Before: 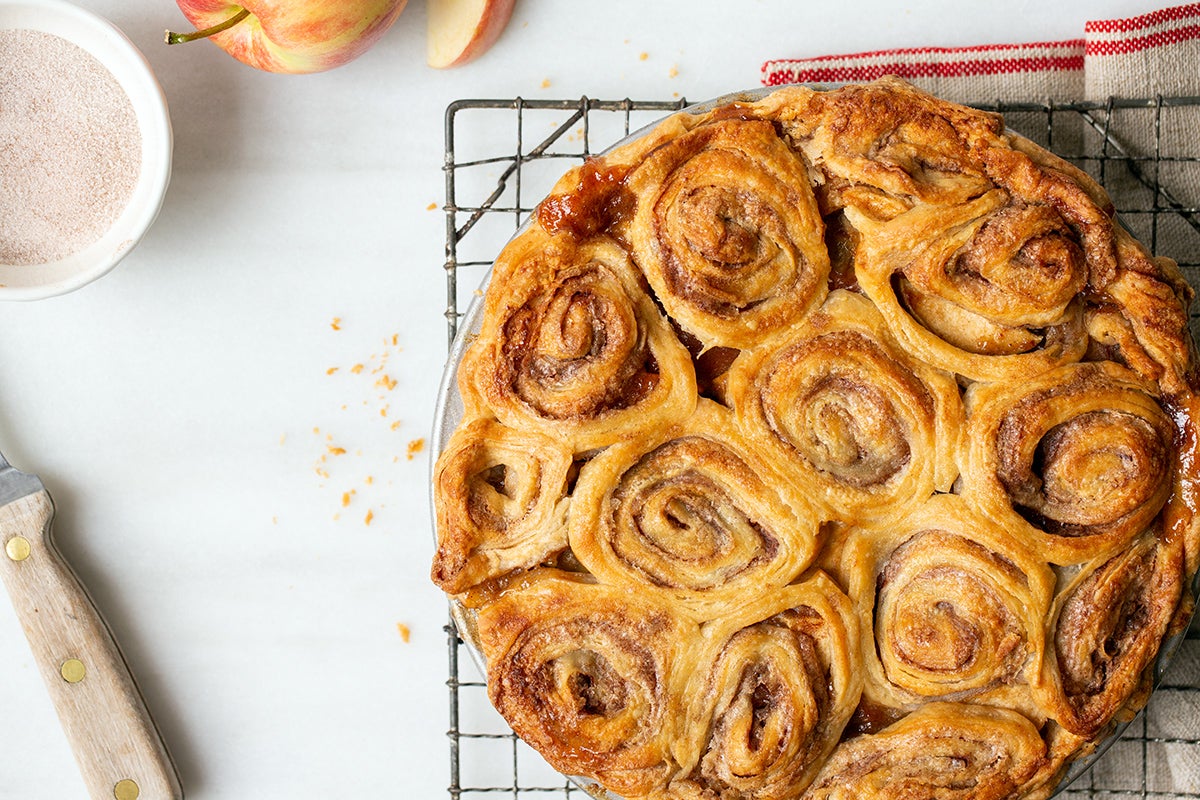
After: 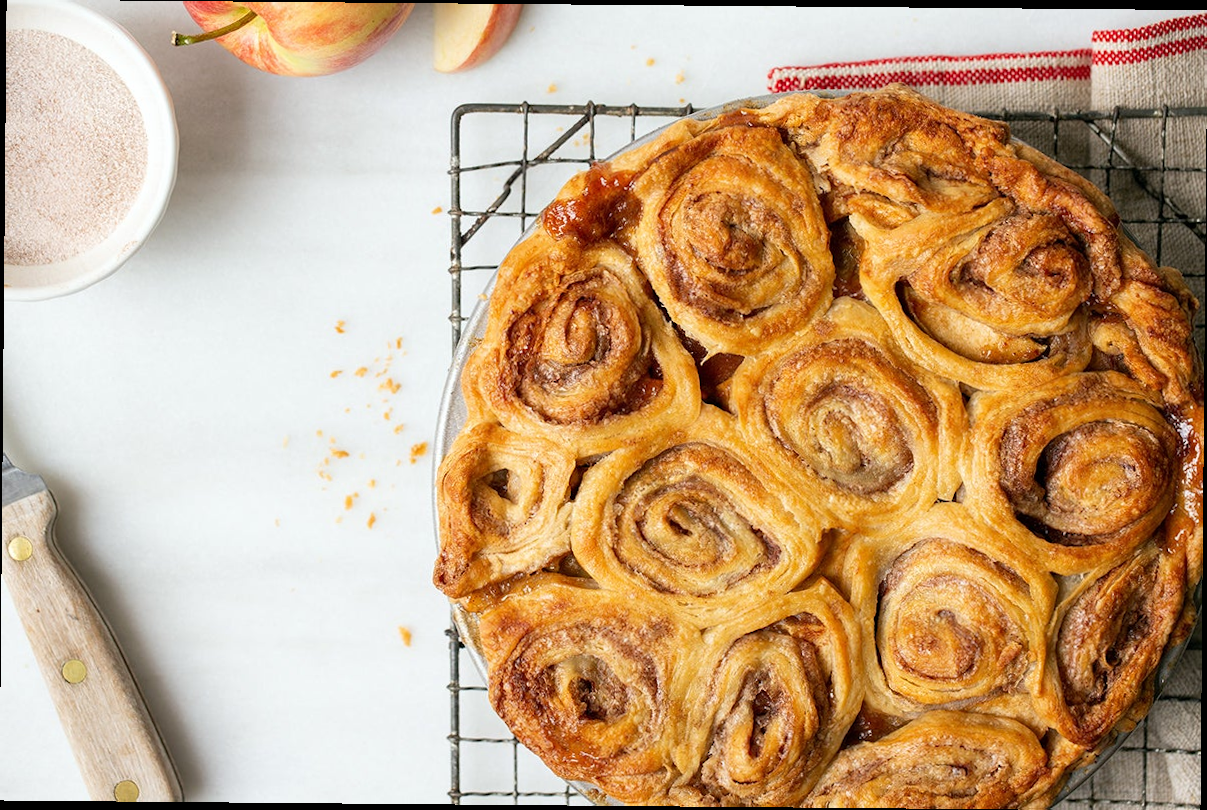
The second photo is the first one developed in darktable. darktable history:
crop and rotate: angle -0.508°
